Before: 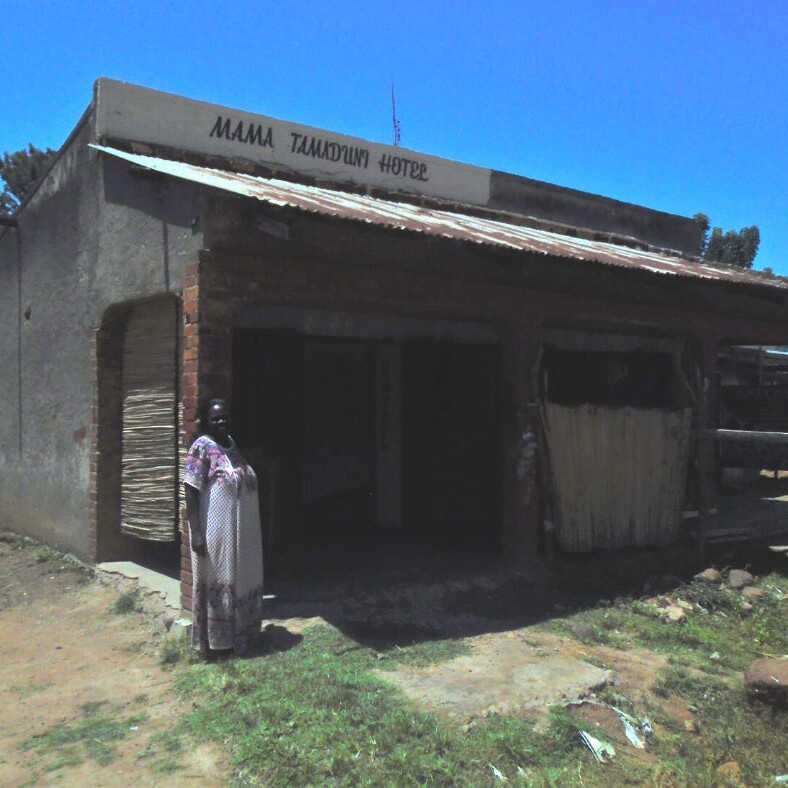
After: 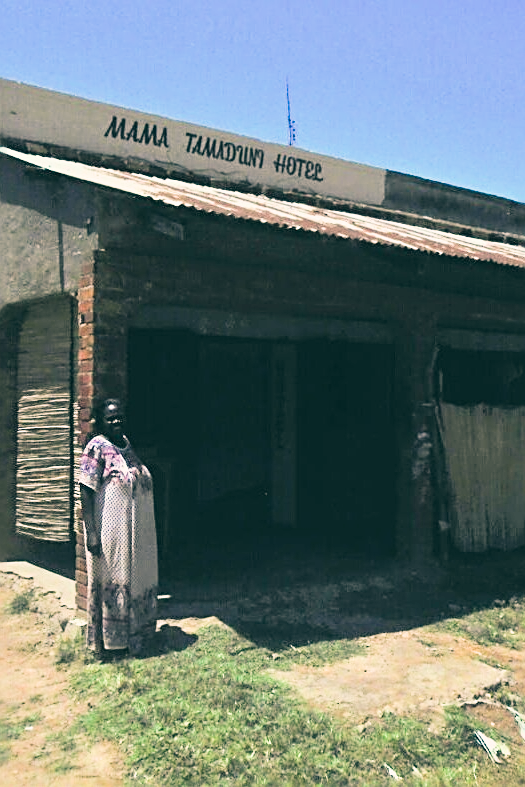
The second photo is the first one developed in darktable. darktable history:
crop and rotate: left 13.342%, right 19.991%
color balance: lift [1.005, 0.99, 1.007, 1.01], gamma [1, 0.979, 1.011, 1.021], gain [0.923, 1.098, 1.025, 0.902], input saturation 90.45%, contrast 7.73%, output saturation 105.91%
color balance rgb: shadows lift › chroma 2%, shadows lift › hue 247.2°, power › chroma 0.3%, power › hue 25.2°, highlights gain › chroma 3%, highlights gain › hue 60°, global offset › luminance 2%, perceptual saturation grading › global saturation 20%, perceptual saturation grading › highlights -20%, perceptual saturation grading › shadows 30%
exposure: exposure 0.7 EV, compensate highlight preservation false
filmic rgb: black relative exposure -5 EV, hardness 2.88, contrast 1.4, highlights saturation mix -30%
sharpen: radius 2.531, amount 0.628
white balance: emerald 1
